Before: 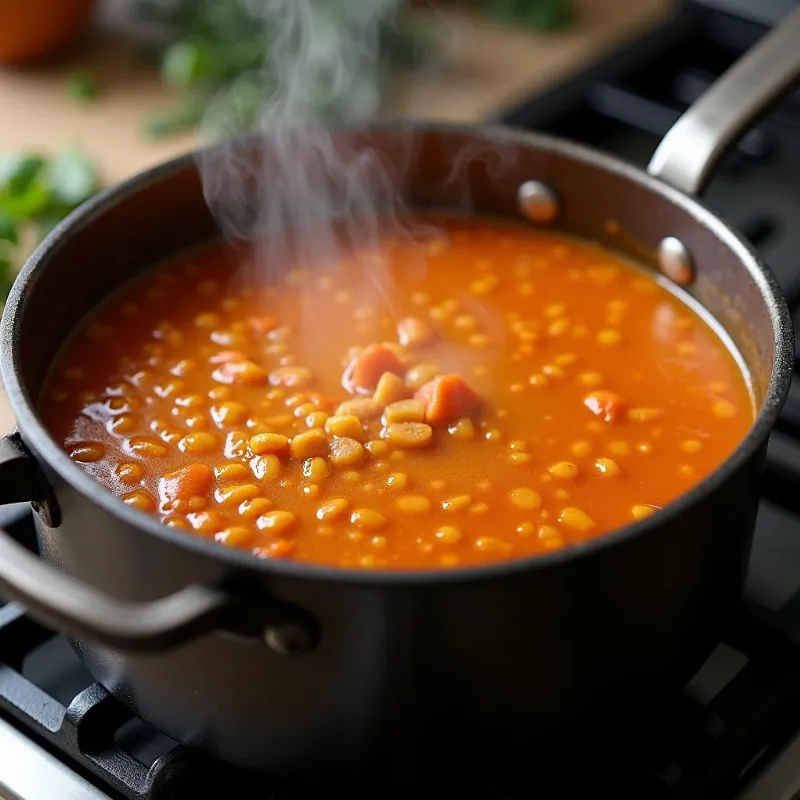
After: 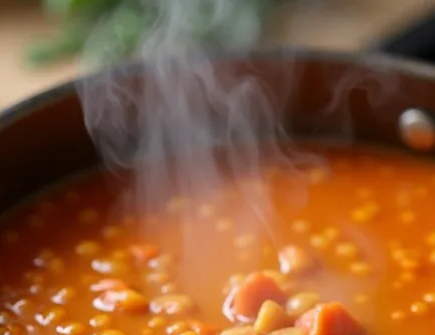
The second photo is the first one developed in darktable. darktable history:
crop: left 14.975%, top 9.077%, right 30.631%, bottom 48.976%
